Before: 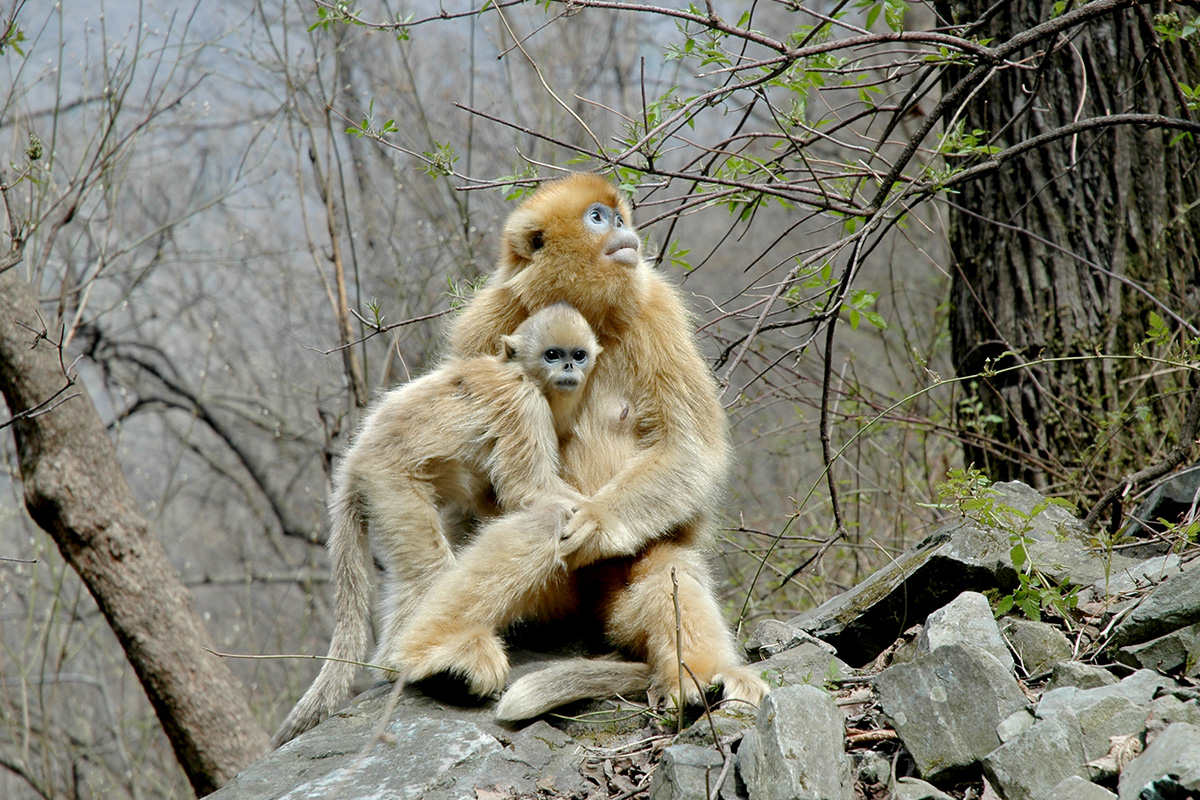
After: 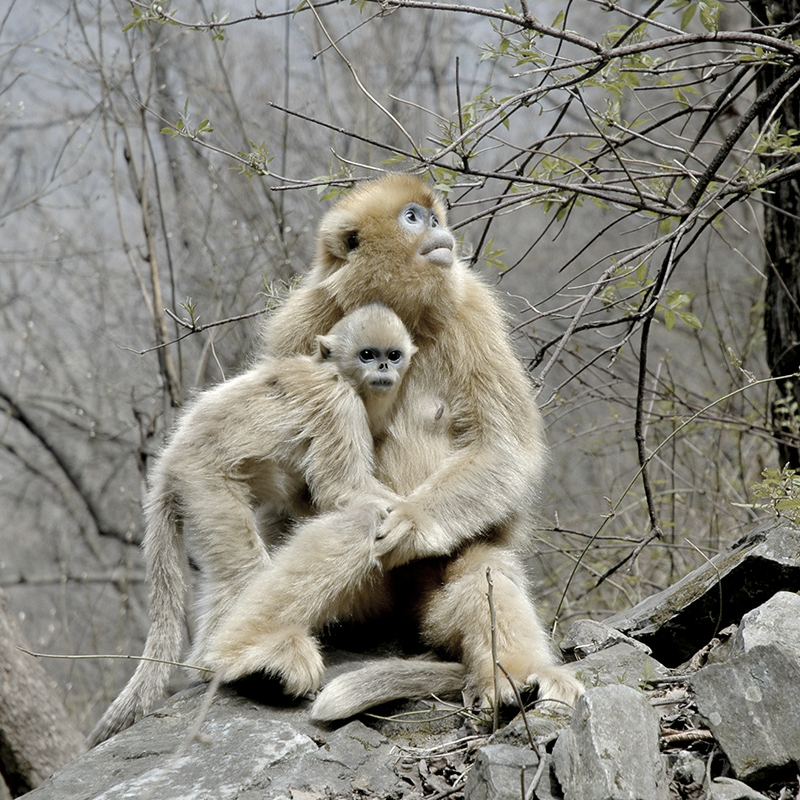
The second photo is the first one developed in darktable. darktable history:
color contrast: green-magenta contrast 1.12, blue-yellow contrast 1.95, unbound 0
crop and rotate: left 15.446%, right 17.836%
color correction: saturation 0.3
